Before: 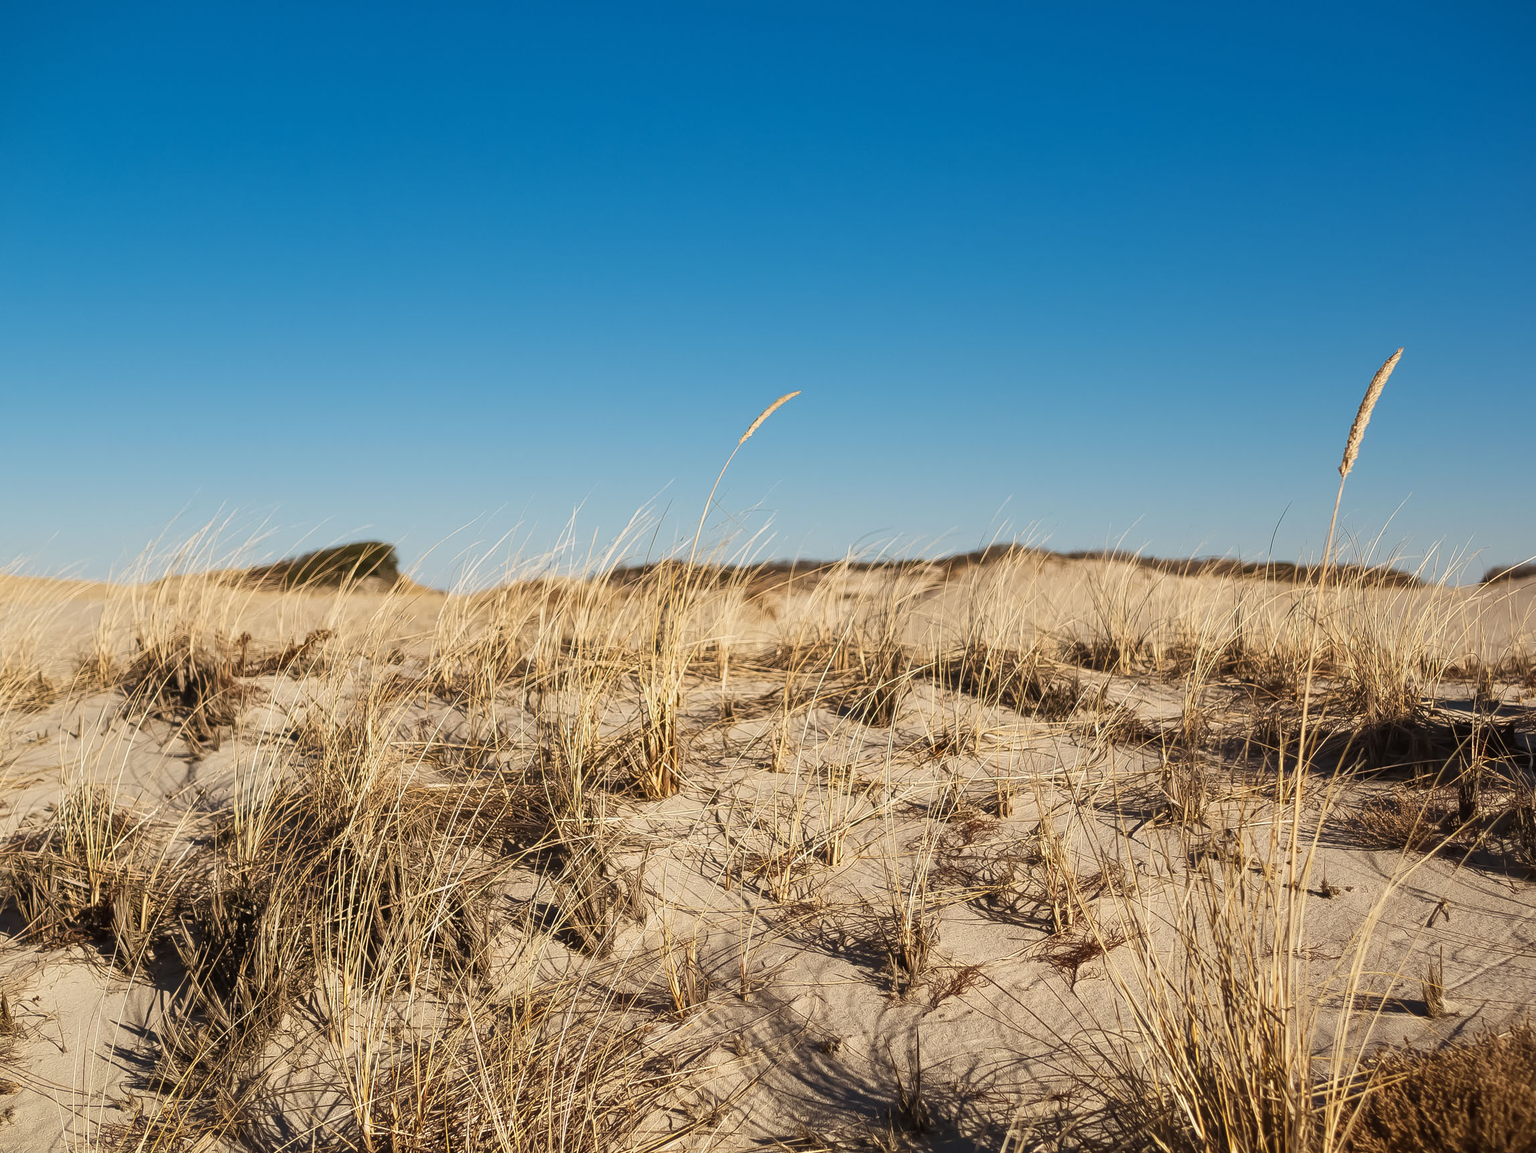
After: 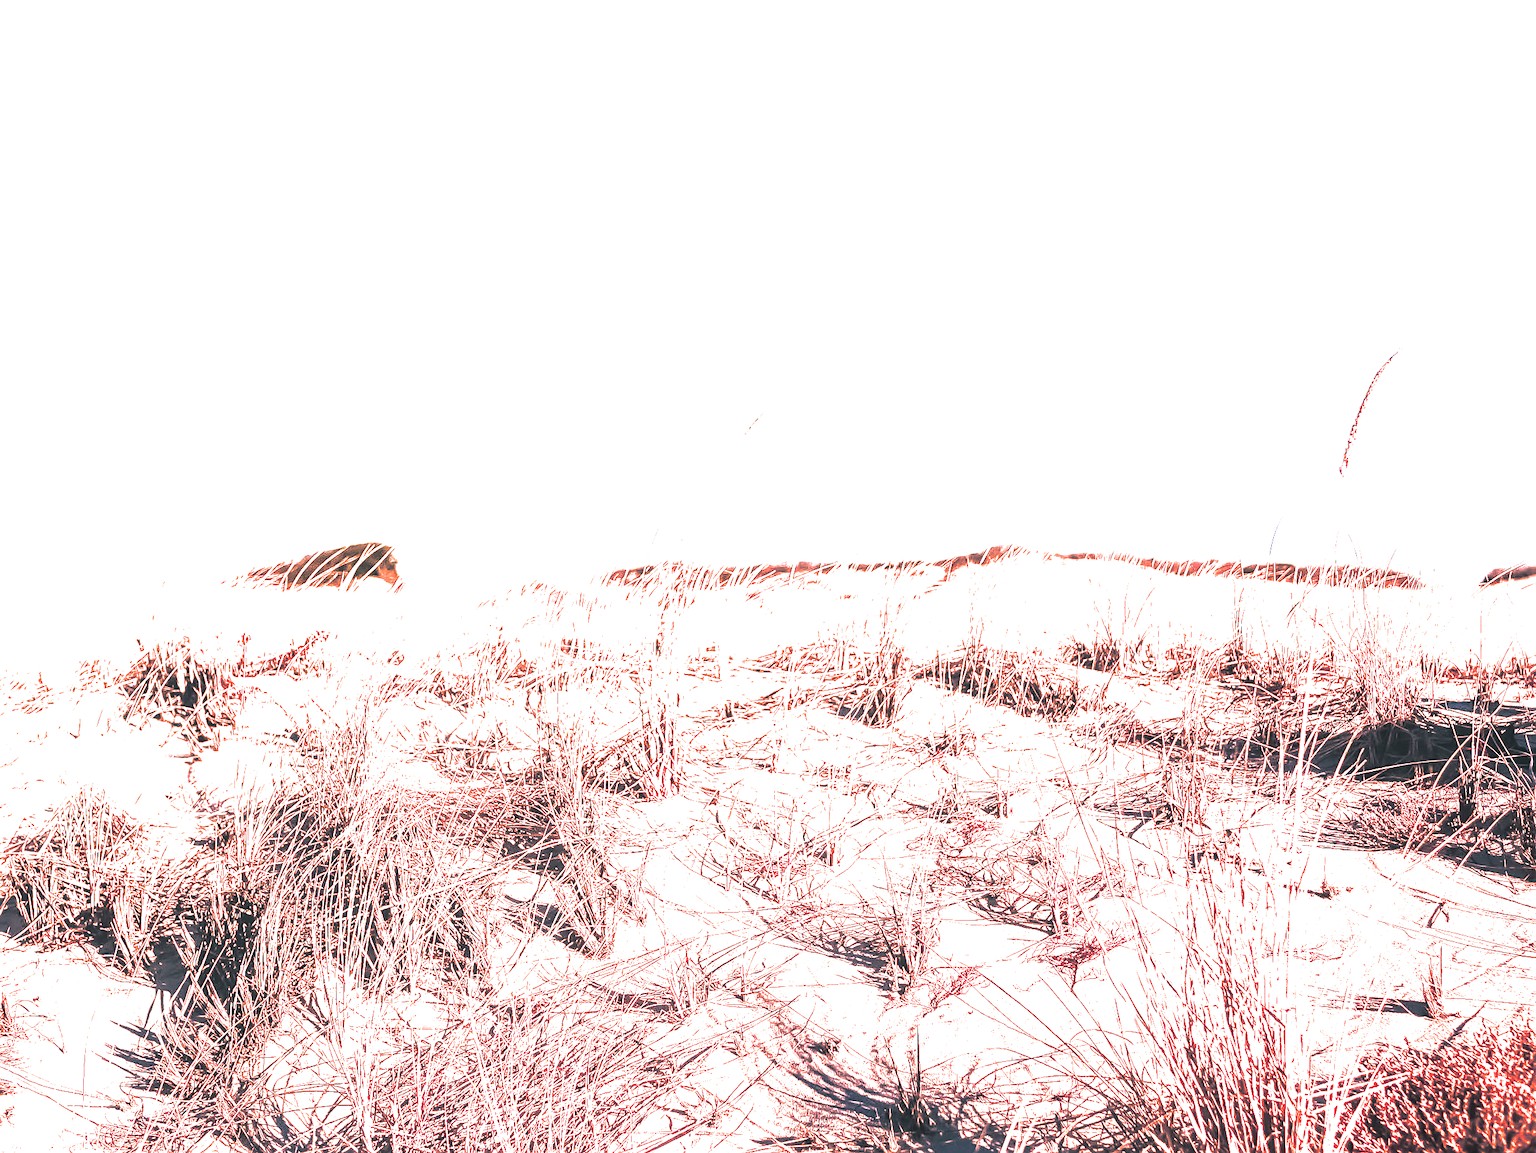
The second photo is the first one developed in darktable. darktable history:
exposure: black level correction 0, exposure 1.675 EV, compensate exposure bias true, compensate highlight preservation false
color zones: curves: ch0 [(0.473, 0.374) (0.742, 0.784)]; ch1 [(0.354, 0.737) (0.742, 0.705)]; ch2 [(0.318, 0.421) (0.758, 0.532)]
split-toning: shadows › hue 205.2°, shadows › saturation 0.43, highlights › hue 54°, highlights › saturation 0.54
tone equalizer: -8 EV -0.417 EV, -7 EV -0.389 EV, -6 EV -0.333 EV, -5 EV -0.222 EV, -3 EV 0.222 EV, -2 EV 0.333 EV, -1 EV 0.389 EV, +0 EV 0.417 EV, edges refinement/feathering 500, mask exposure compensation -1.57 EV, preserve details no
local contrast: highlights 61%, detail 143%, midtone range 0.428
contrast brightness saturation: contrast 0.1, brightness -0.26, saturation 0.14
white balance: red 1.188, blue 1.11
sharpen: on, module defaults
